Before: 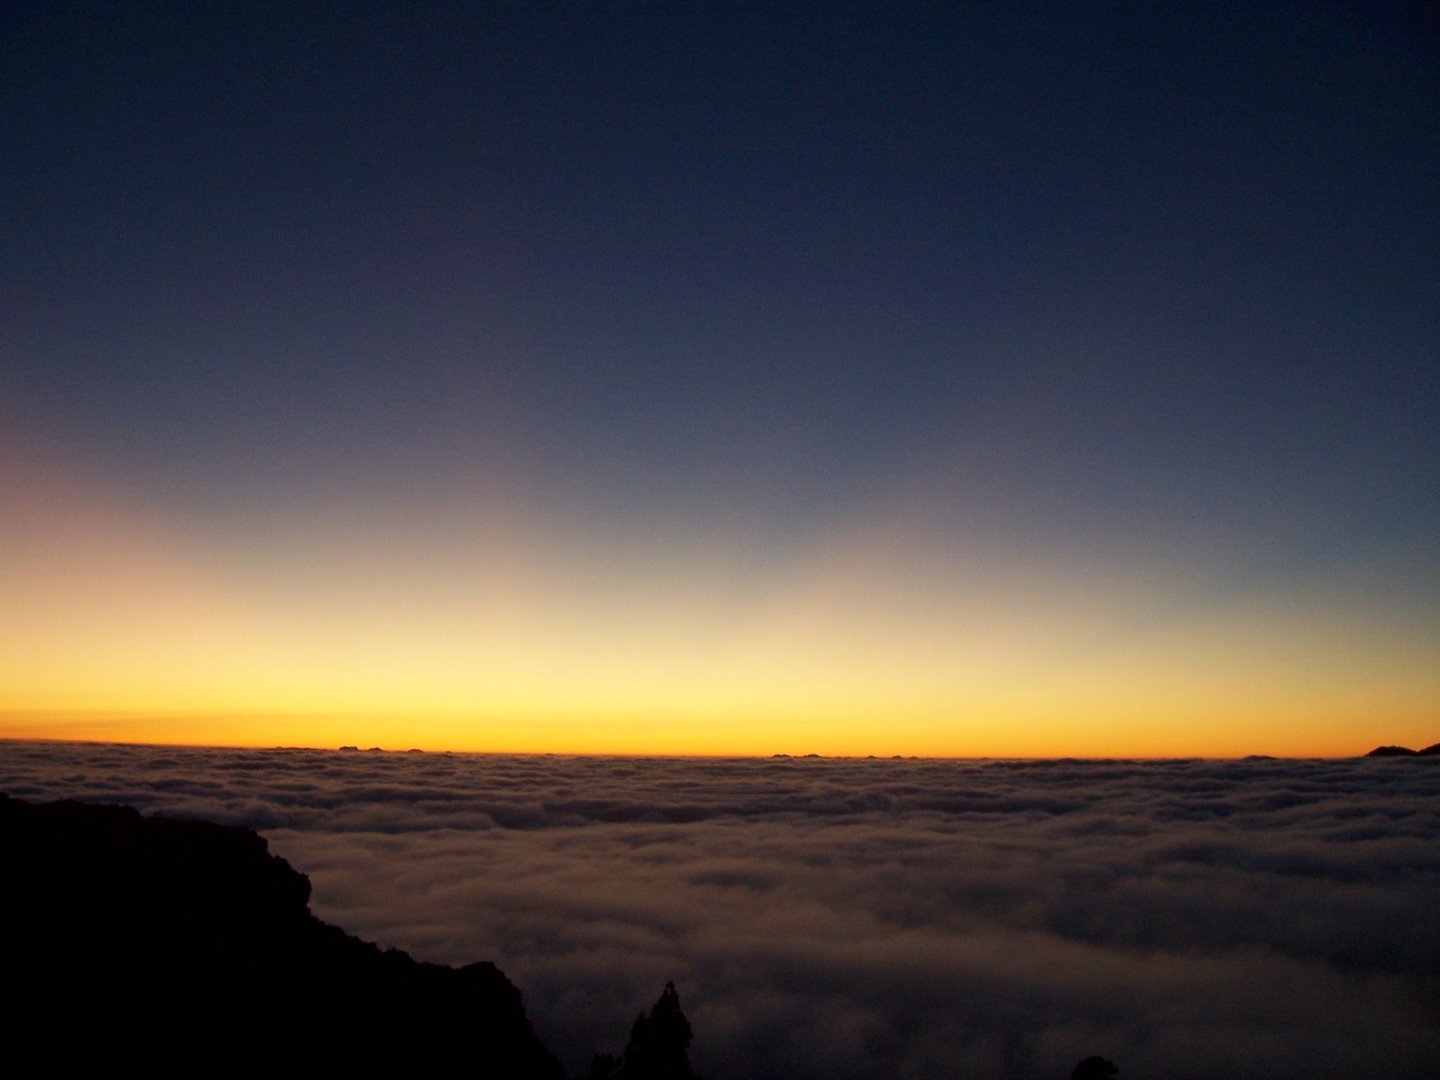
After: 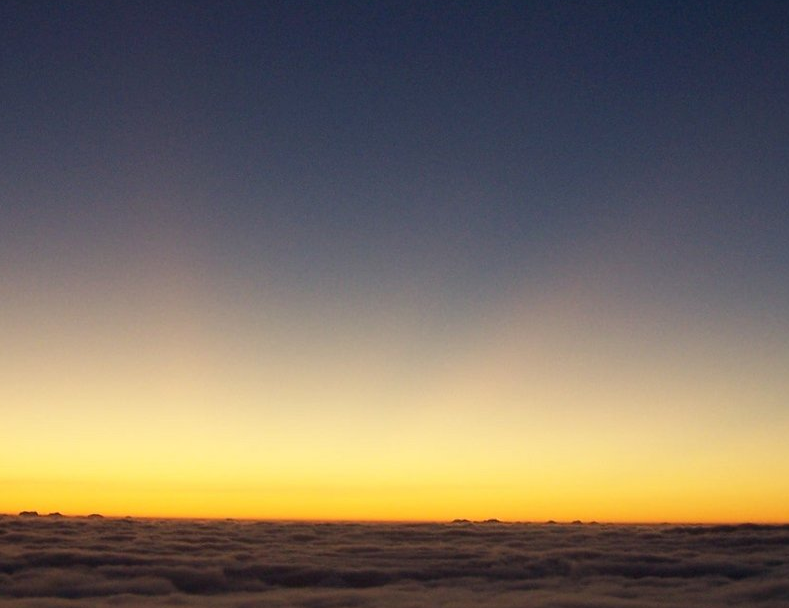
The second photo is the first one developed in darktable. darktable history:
crop and rotate: left 22.232%, top 21.873%, right 22.924%, bottom 21.815%
